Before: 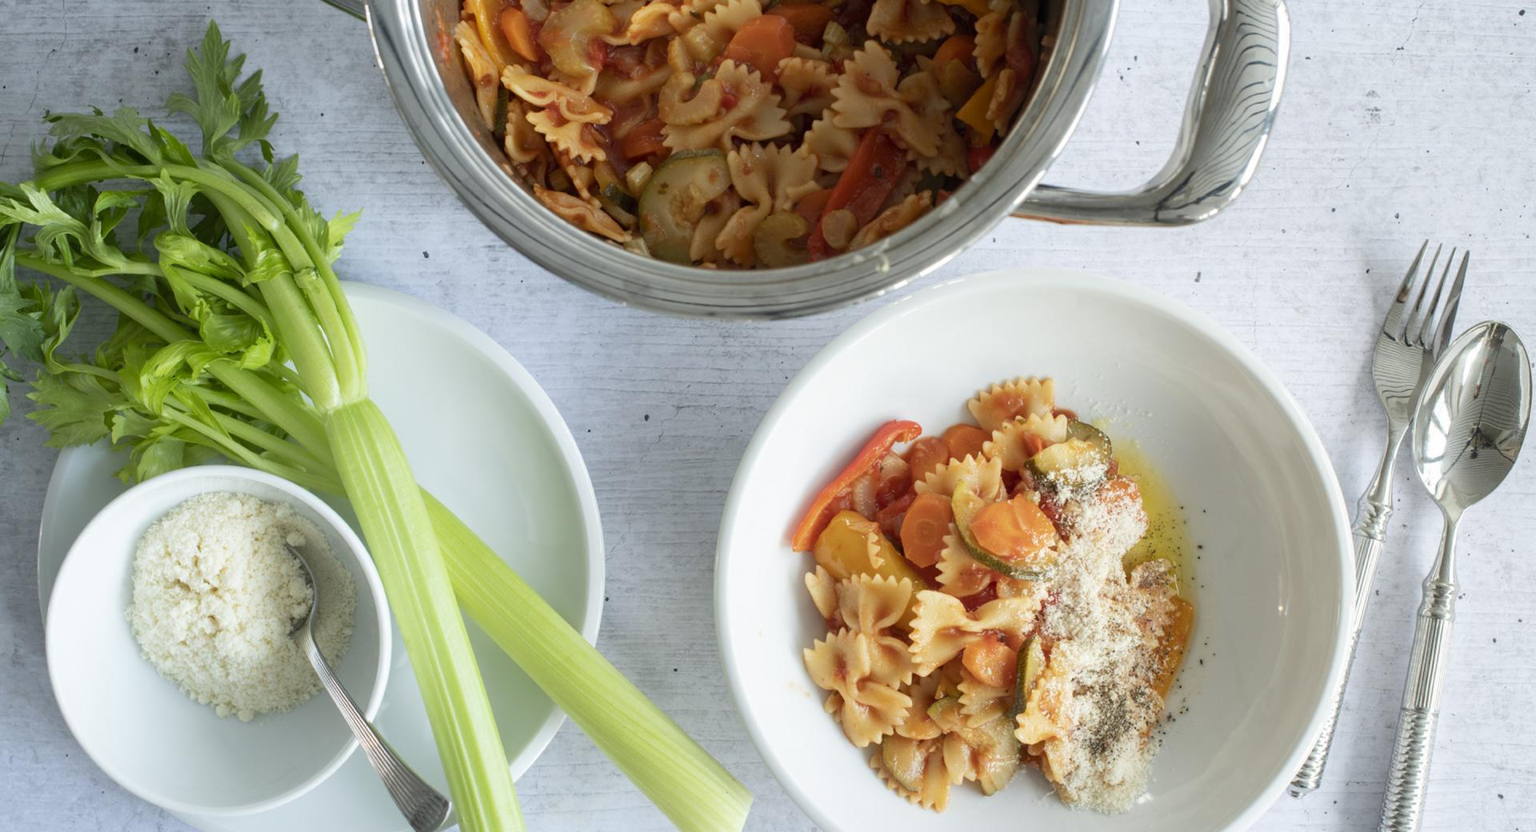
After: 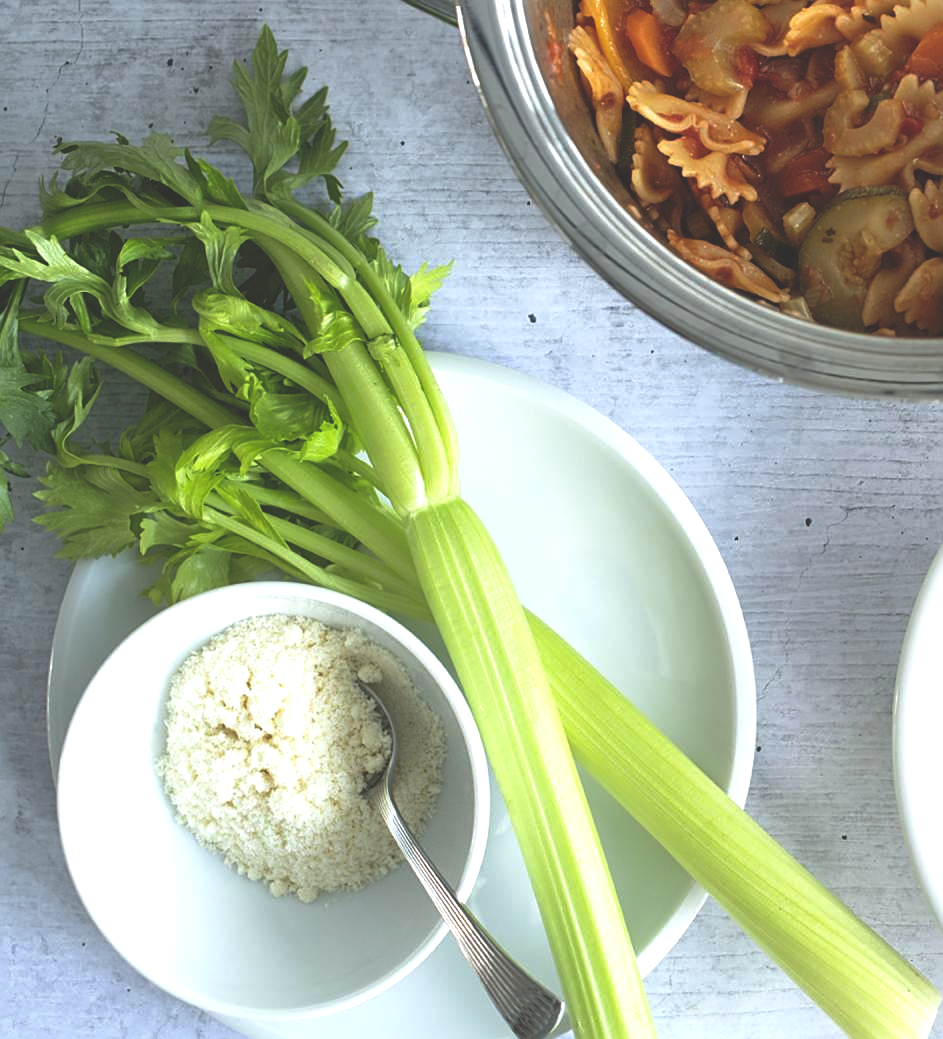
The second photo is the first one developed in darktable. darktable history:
rgb curve: curves: ch0 [(0, 0.186) (0.314, 0.284) (0.775, 0.708) (1, 1)], compensate middle gray true, preserve colors none
exposure: black level correction 0.001, exposure 0.5 EV, compensate exposure bias true, compensate highlight preservation false
sharpen: on, module defaults
crop and rotate: left 0%, top 0%, right 50.845%
